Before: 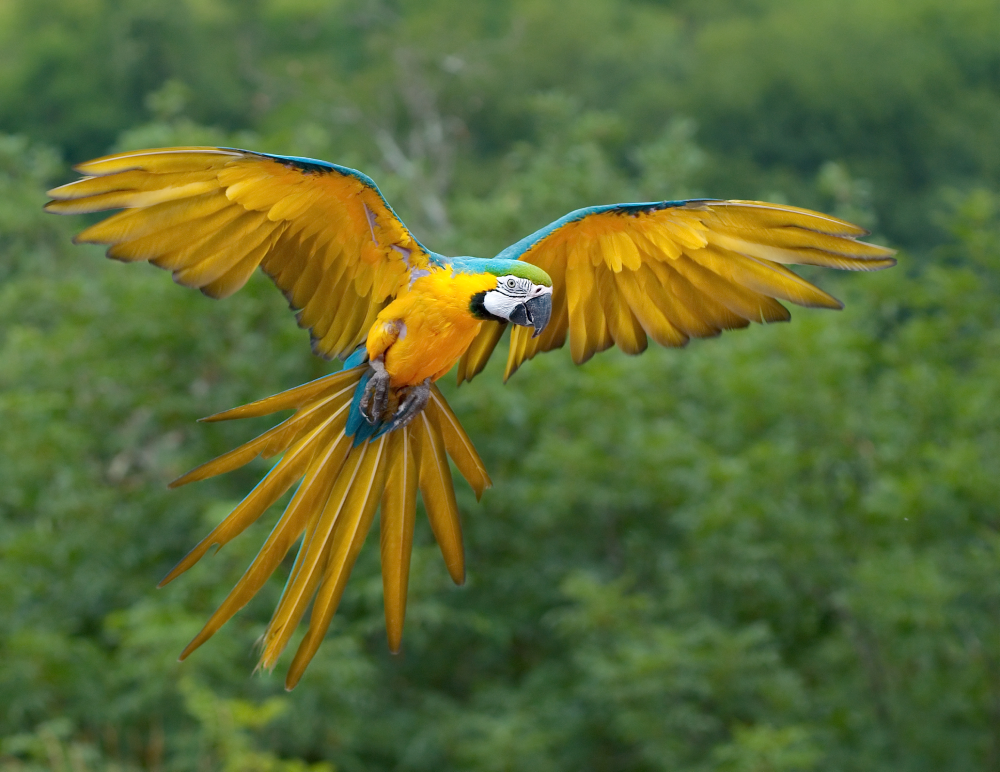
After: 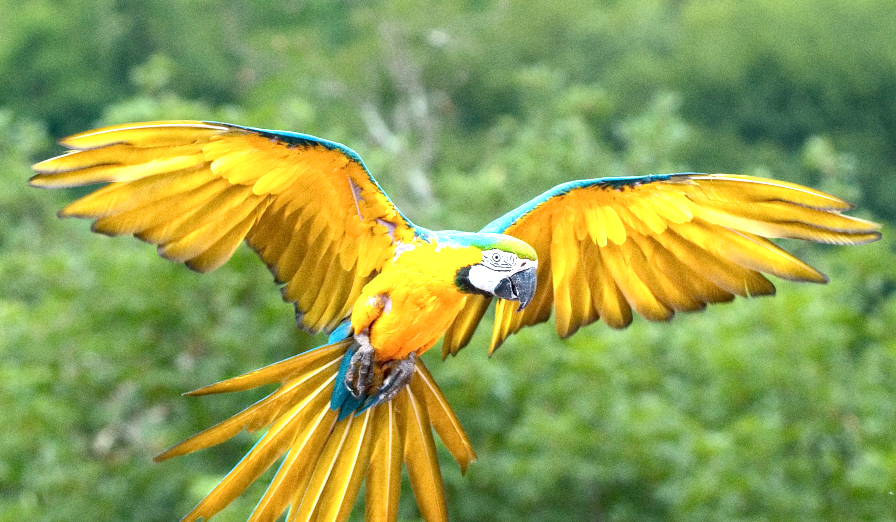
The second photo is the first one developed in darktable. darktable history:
crop: left 1.509%, top 3.452%, right 7.696%, bottom 28.452%
local contrast: detail 140%
exposure: black level correction 0, exposure 1.1 EV, compensate highlight preservation false
grain: coarseness 0.09 ISO
